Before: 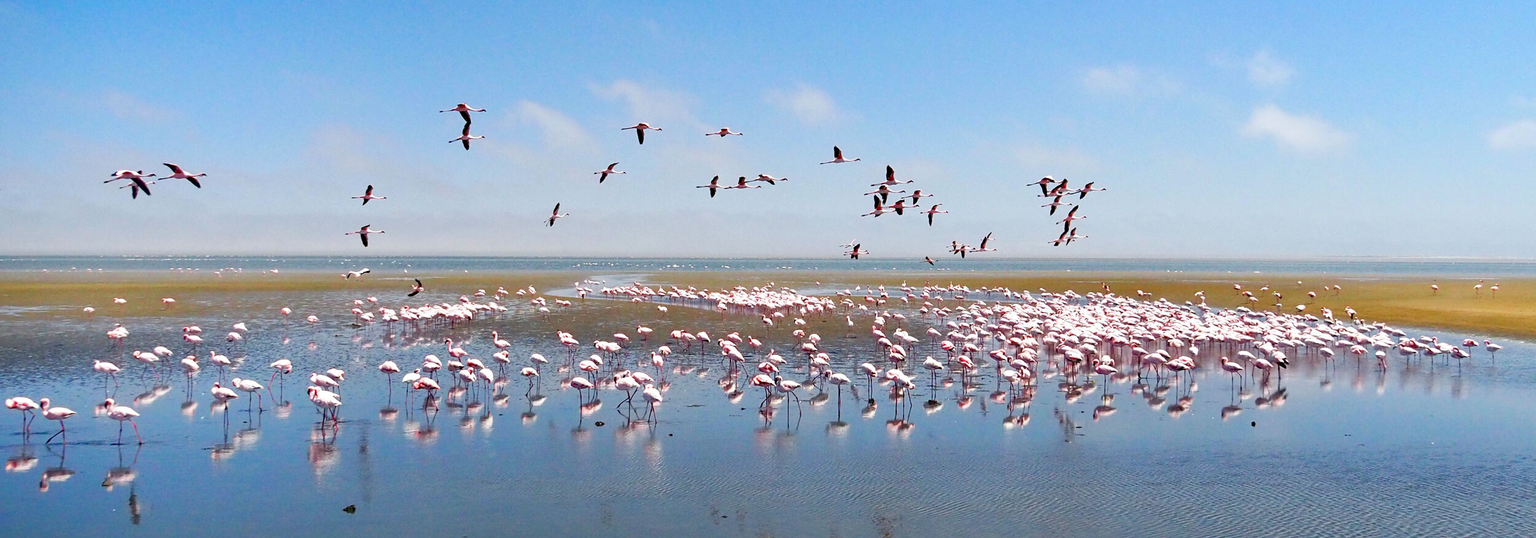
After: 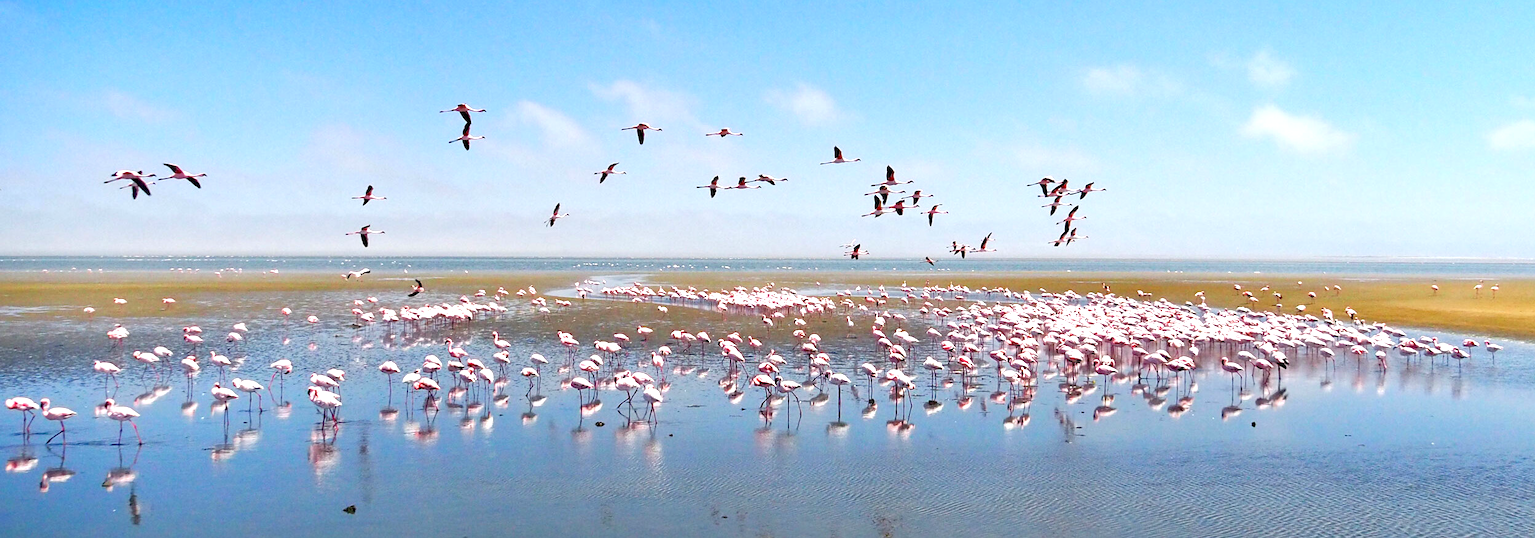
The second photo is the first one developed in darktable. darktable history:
exposure: exposure 0.495 EV, compensate highlight preservation false
